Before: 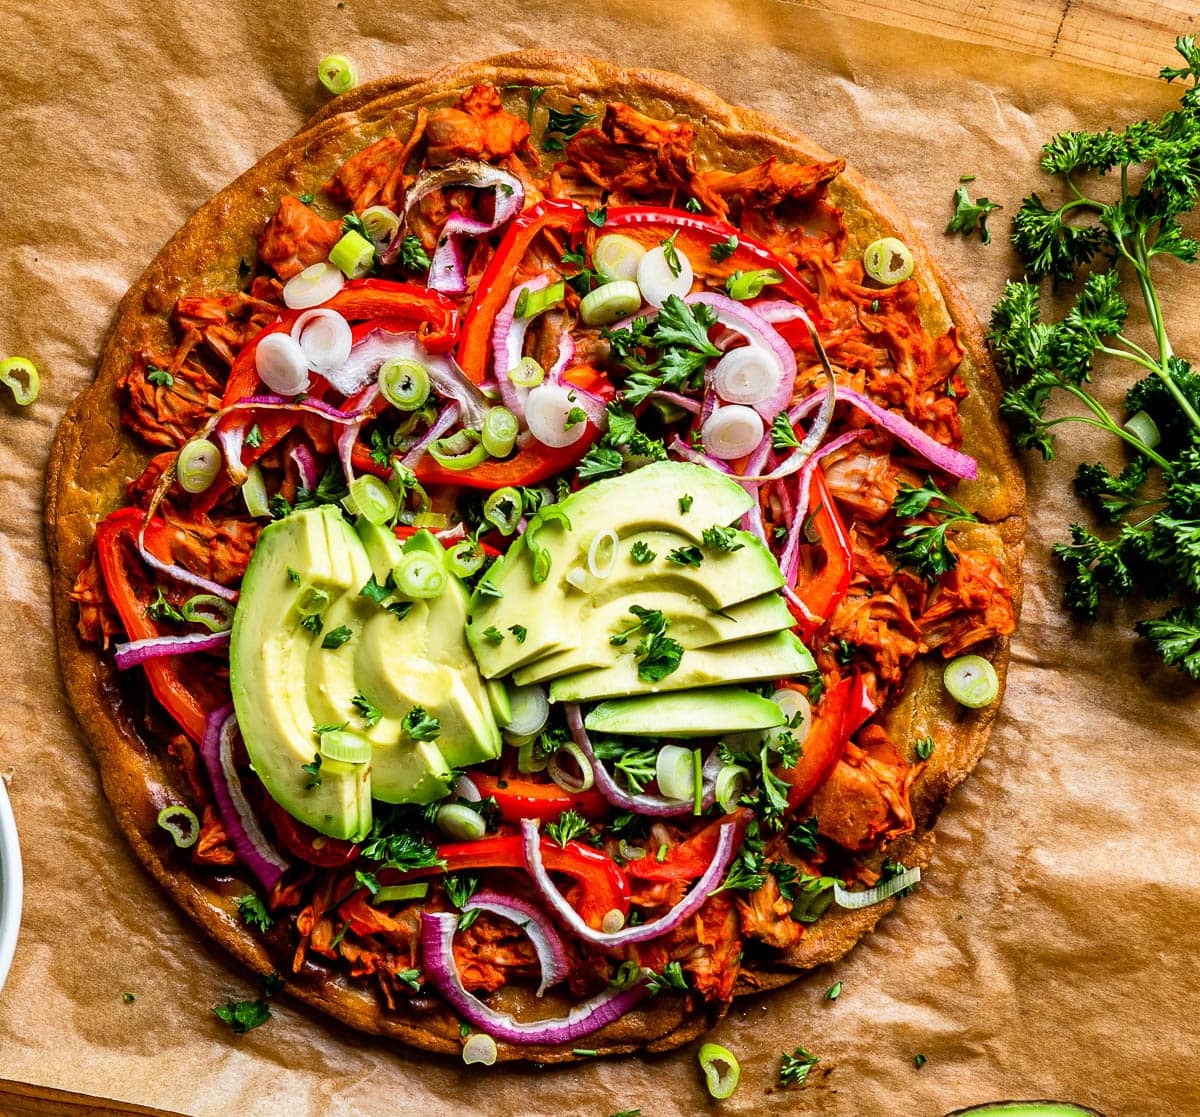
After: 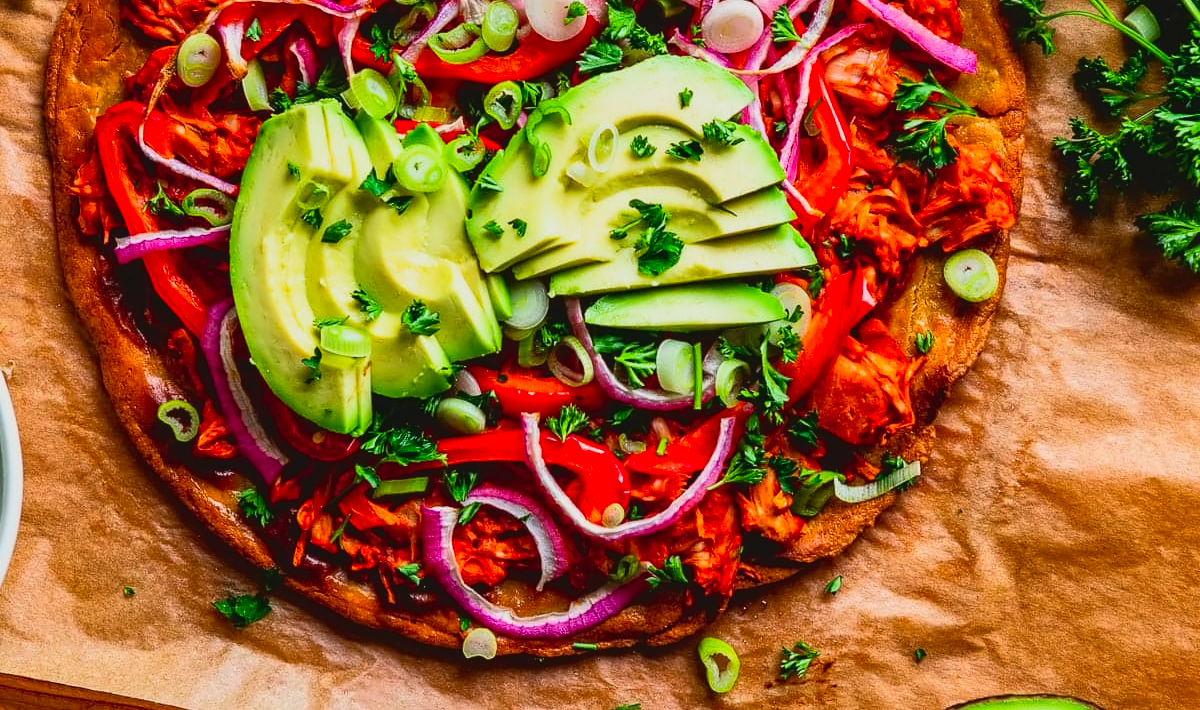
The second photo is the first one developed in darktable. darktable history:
crop and rotate: top 36.382%
contrast brightness saturation: contrast -0.208, saturation 0.19
tone curve: curves: ch0 [(0, 0) (0.059, 0.027) (0.178, 0.105) (0.292, 0.233) (0.485, 0.472) (0.837, 0.887) (1, 0.983)]; ch1 [(0, 0) (0.23, 0.166) (0.34, 0.298) (0.371, 0.334) (0.435, 0.413) (0.477, 0.469) (0.499, 0.498) (0.534, 0.551) (0.56, 0.585) (0.754, 0.801) (1, 1)]; ch2 [(0, 0) (0.431, 0.414) (0.498, 0.503) (0.524, 0.531) (0.568, 0.567) (0.6, 0.597) (0.65, 0.651) (0.752, 0.764) (1, 1)], color space Lab, independent channels, preserve colors none
contrast equalizer: y [[0.5 ×4, 0.525, 0.667], [0.5 ×6], [0.5 ×6], [0 ×4, 0.042, 0], [0, 0, 0.004, 0.1, 0.191, 0.131]]
shadows and highlights: shadows 25.61, highlights -26.18, highlights color adjustment 39.51%
